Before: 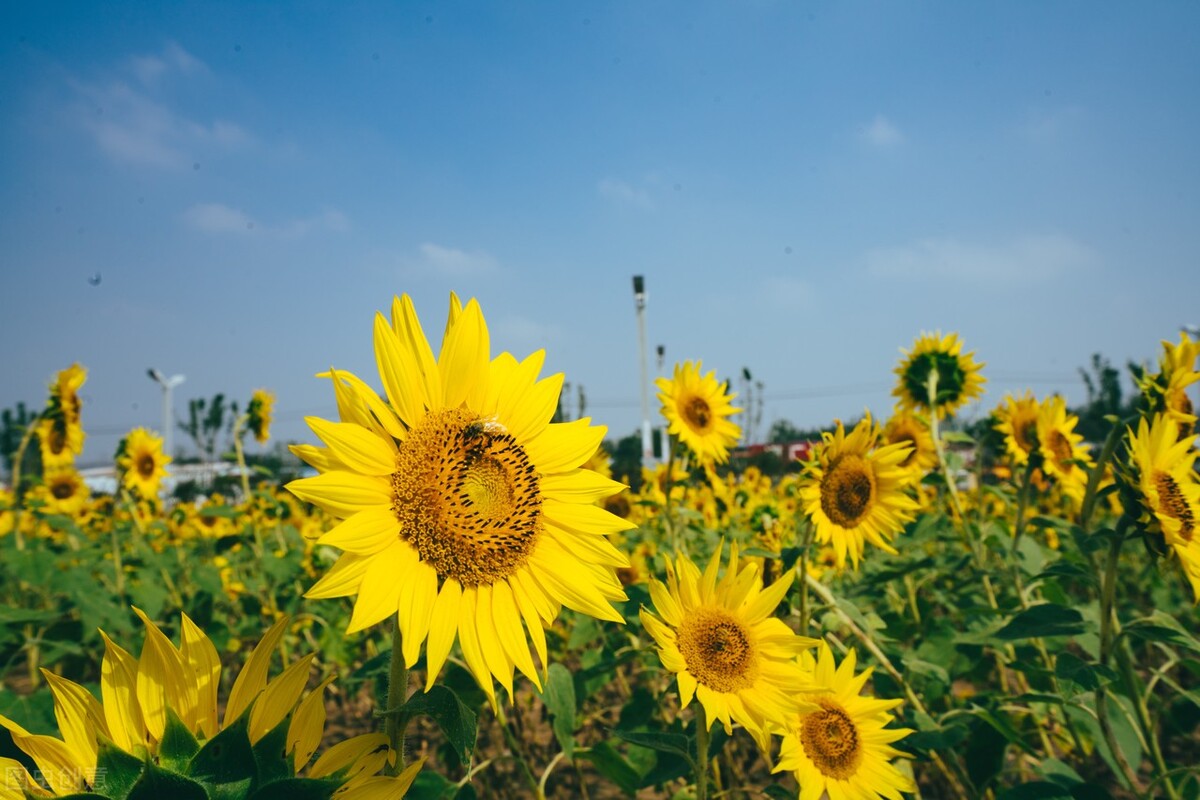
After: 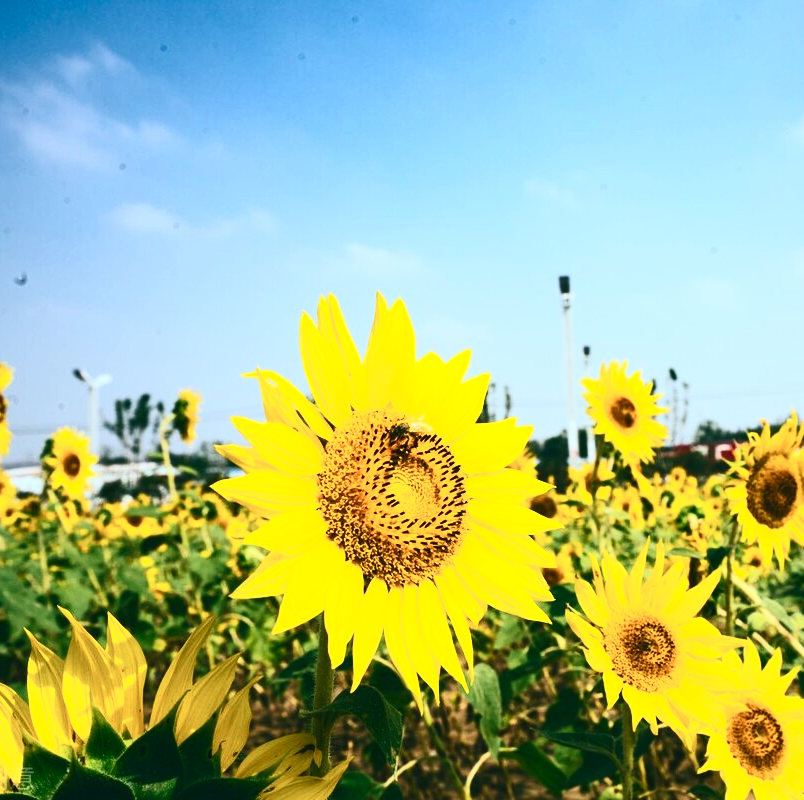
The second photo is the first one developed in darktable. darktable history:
contrast brightness saturation: contrast 0.609, brightness 0.353, saturation 0.149
crop and rotate: left 6.217%, right 26.76%
